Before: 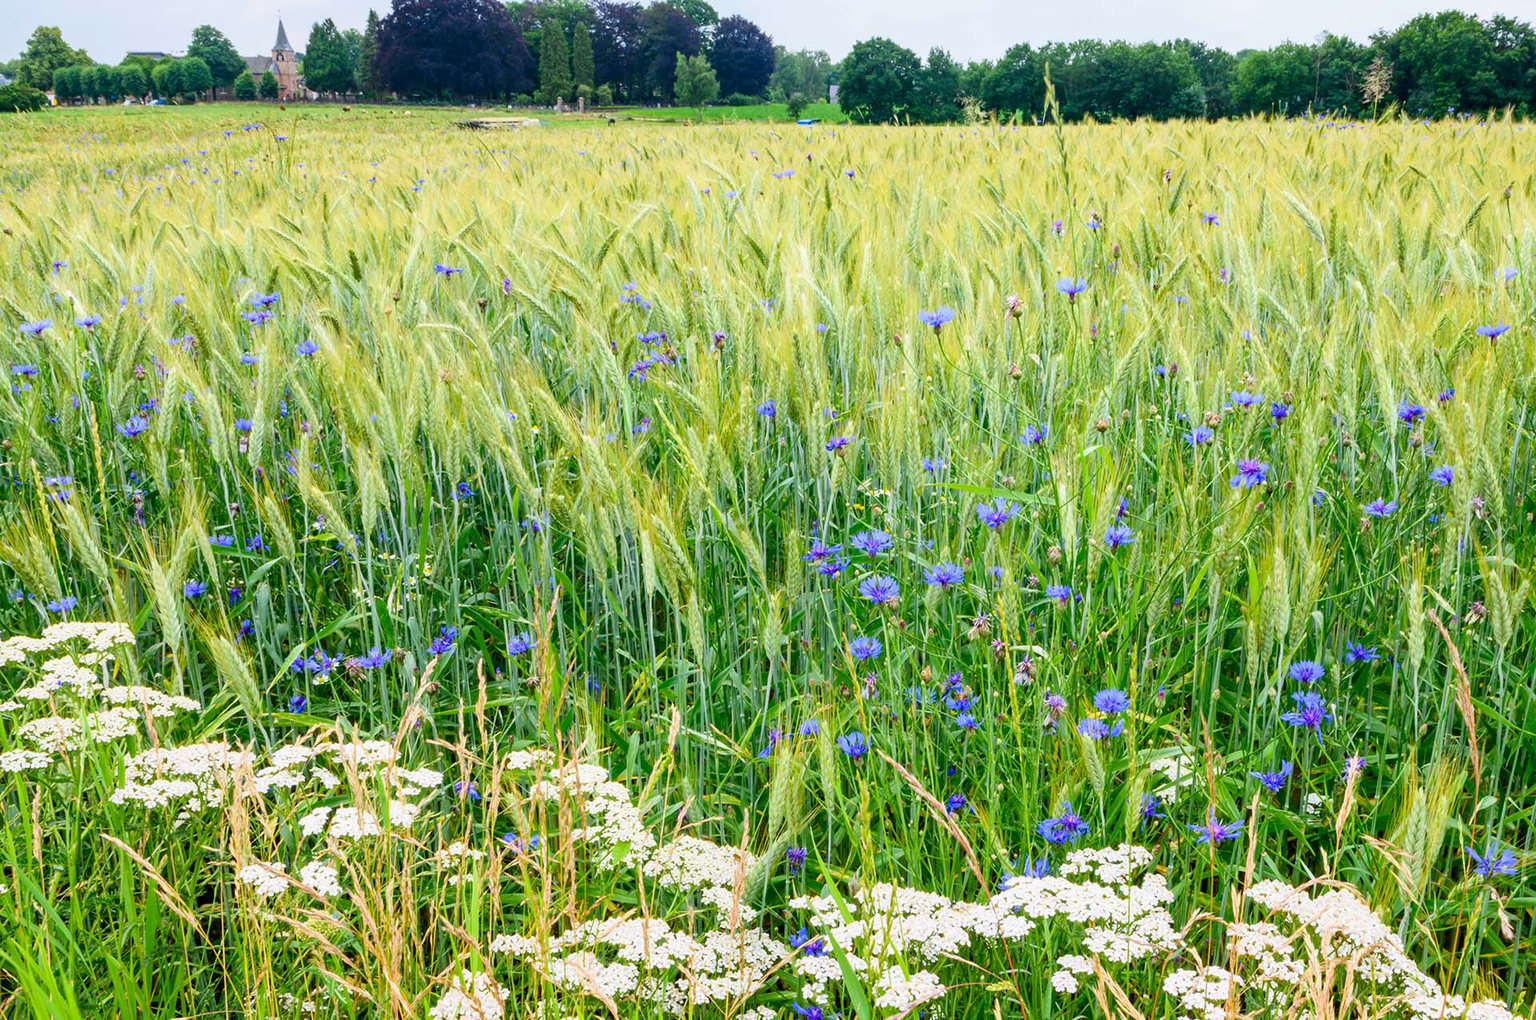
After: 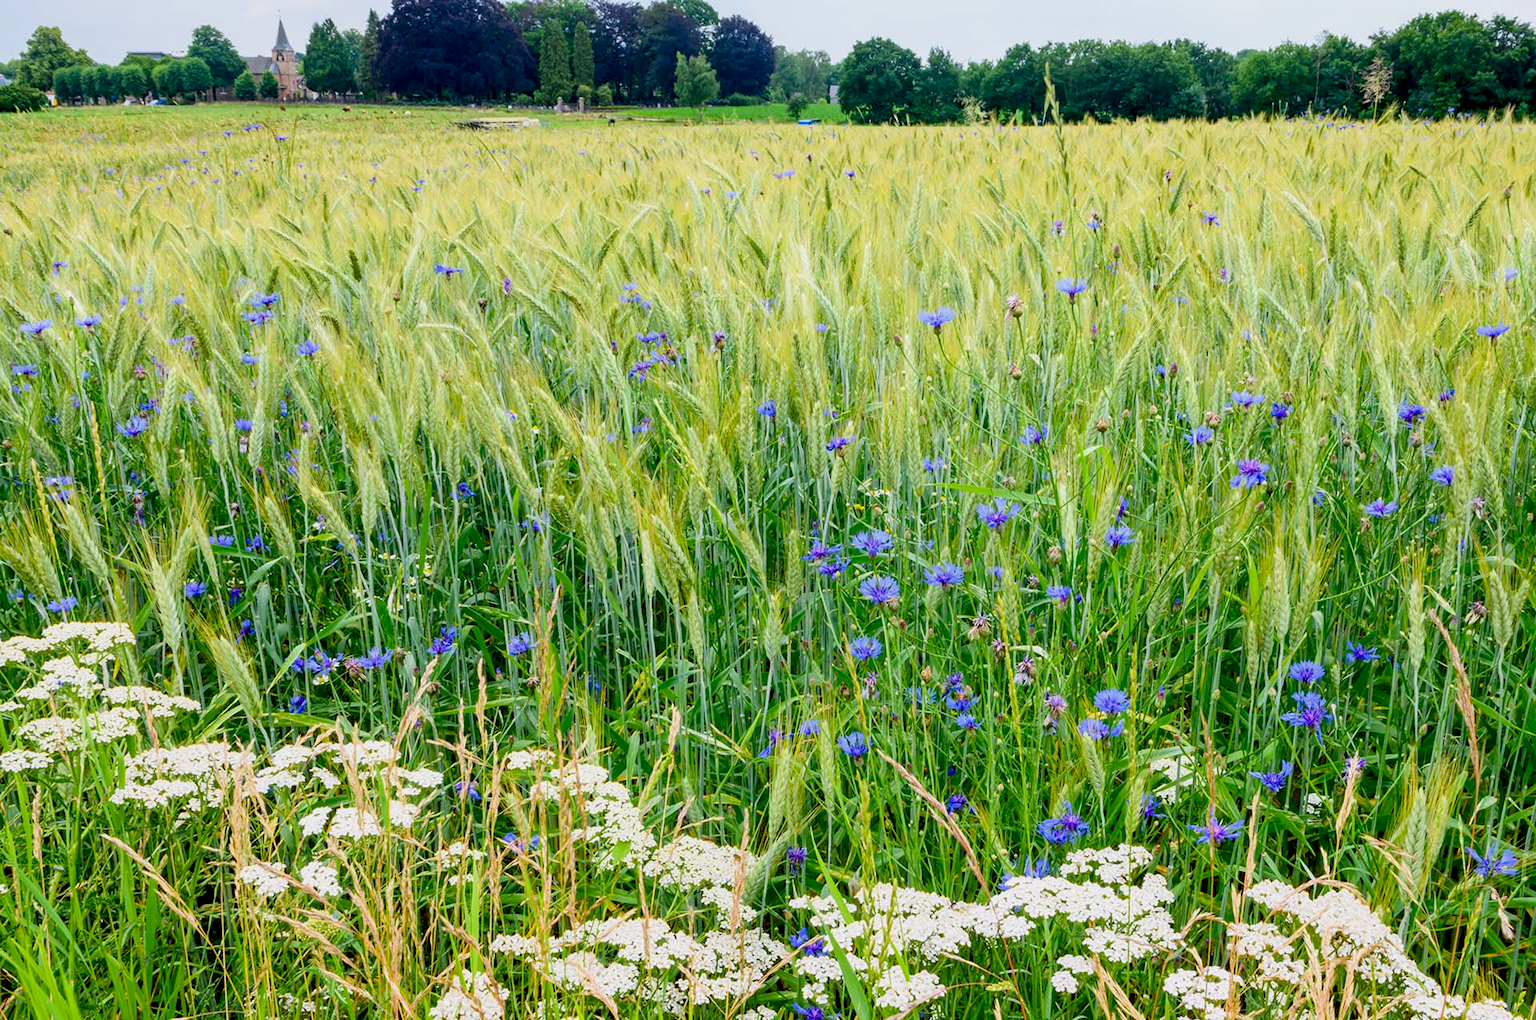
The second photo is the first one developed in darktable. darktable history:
exposure: black level correction 0.009, exposure -0.165 EV, compensate highlight preservation false
